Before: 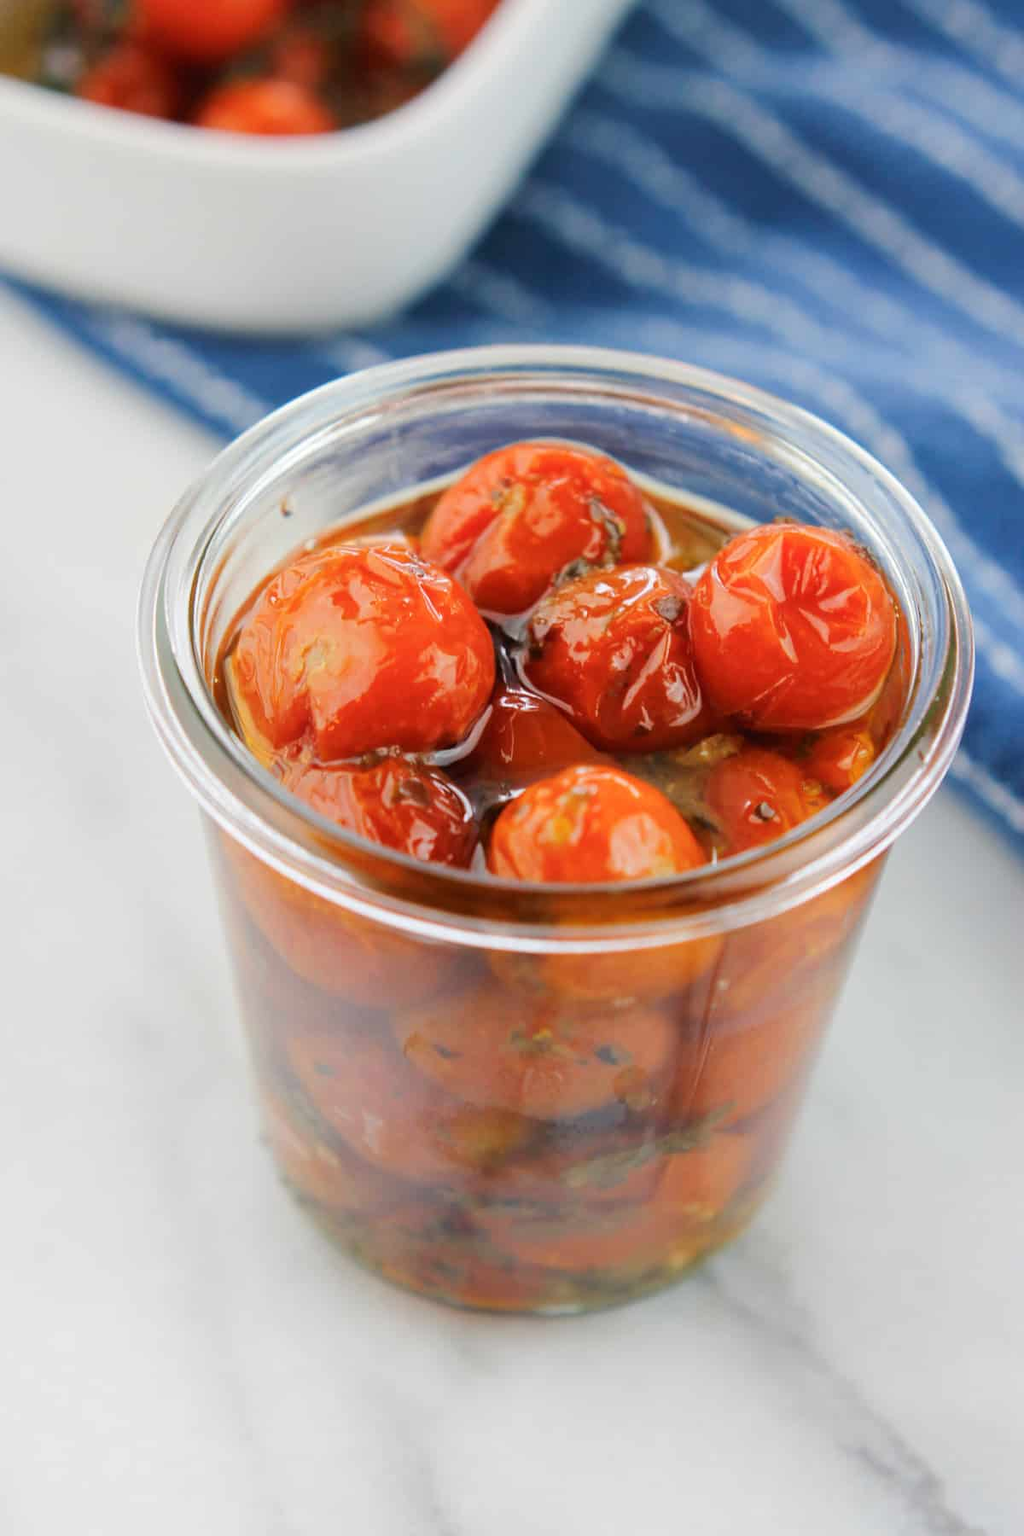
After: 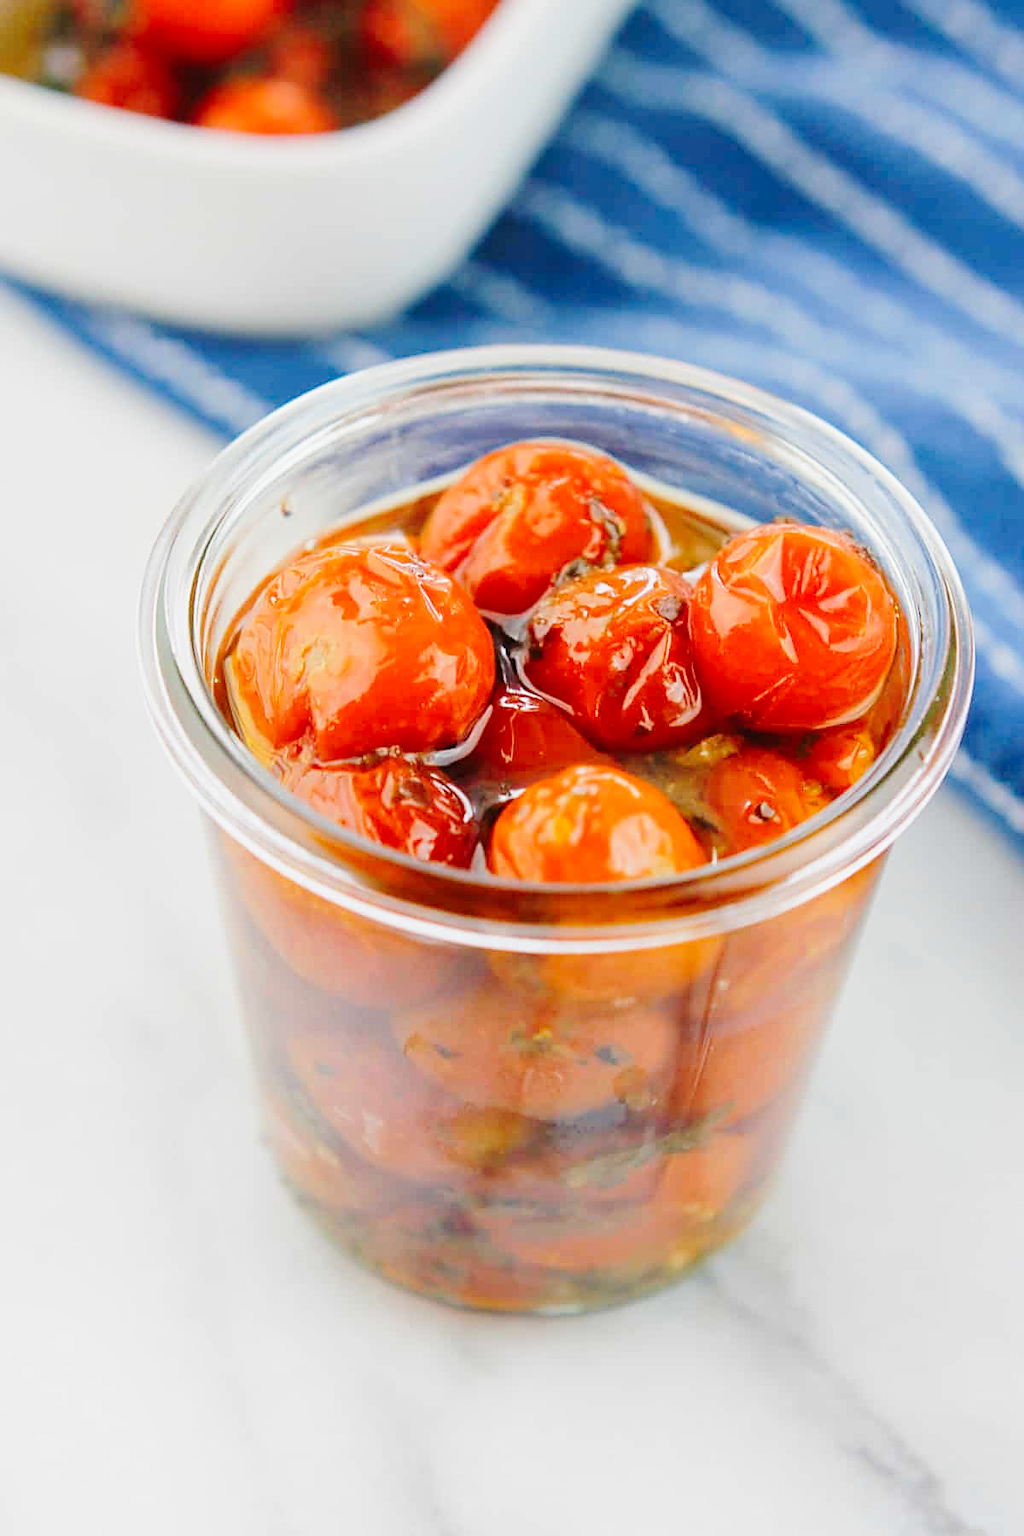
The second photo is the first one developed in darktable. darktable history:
sharpen: on, module defaults
tone equalizer: -8 EV 0.25 EV, -7 EV 0.417 EV, -6 EV 0.417 EV, -5 EV 0.25 EV, -3 EV -0.25 EV, -2 EV -0.417 EV, -1 EV -0.417 EV, +0 EV -0.25 EV, edges refinement/feathering 500, mask exposure compensation -1.57 EV, preserve details guided filter
base curve: curves: ch0 [(0, 0) (0.028, 0.03) (0.121, 0.232) (0.46, 0.748) (0.859, 0.968) (1, 1)], preserve colors none
